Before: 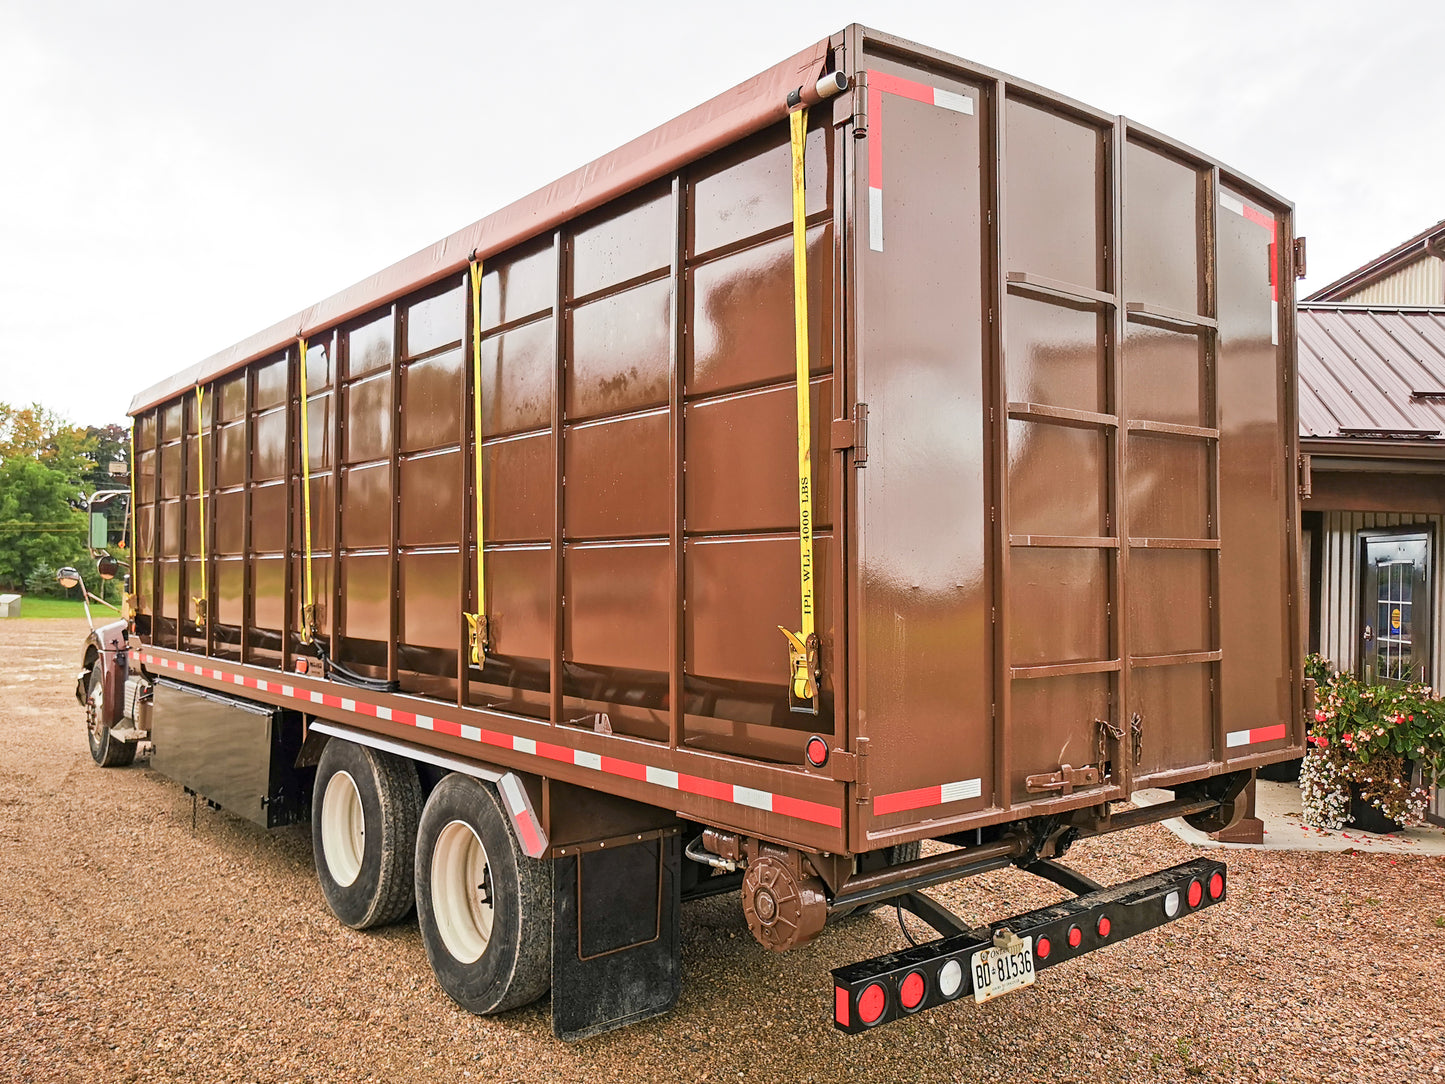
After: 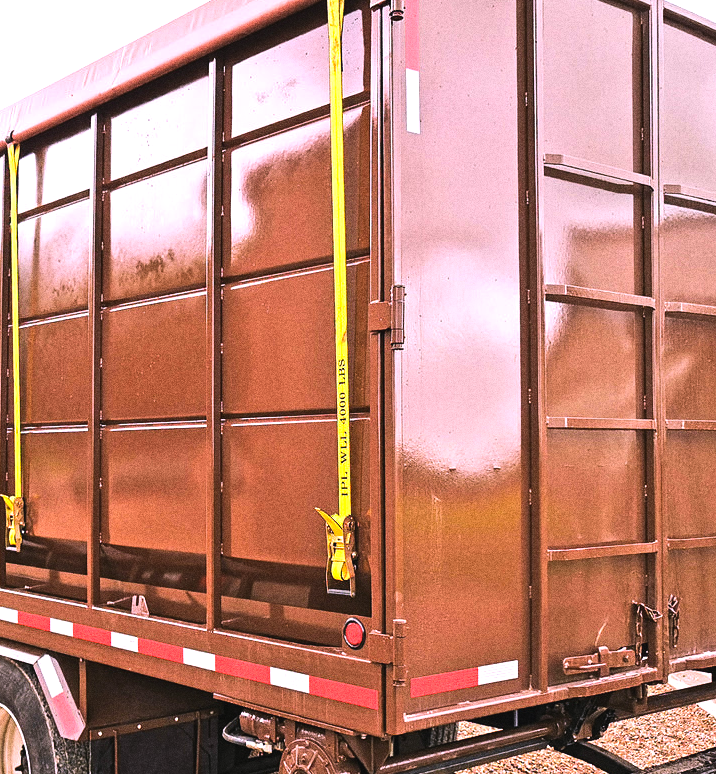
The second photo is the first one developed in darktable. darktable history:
crop: left 32.075%, top 10.976%, right 18.355%, bottom 17.596%
white balance: red 1.066, blue 1.119
grain: coarseness 0.09 ISO, strength 40%
color balance rgb: global offset › luminance 0.71%, perceptual saturation grading › global saturation -11.5%, perceptual brilliance grading › highlights 17.77%, perceptual brilliance grading › mid-tones 31.71%, perceptual brilliance grading › shadows -31.01%, global vibrance 50%
